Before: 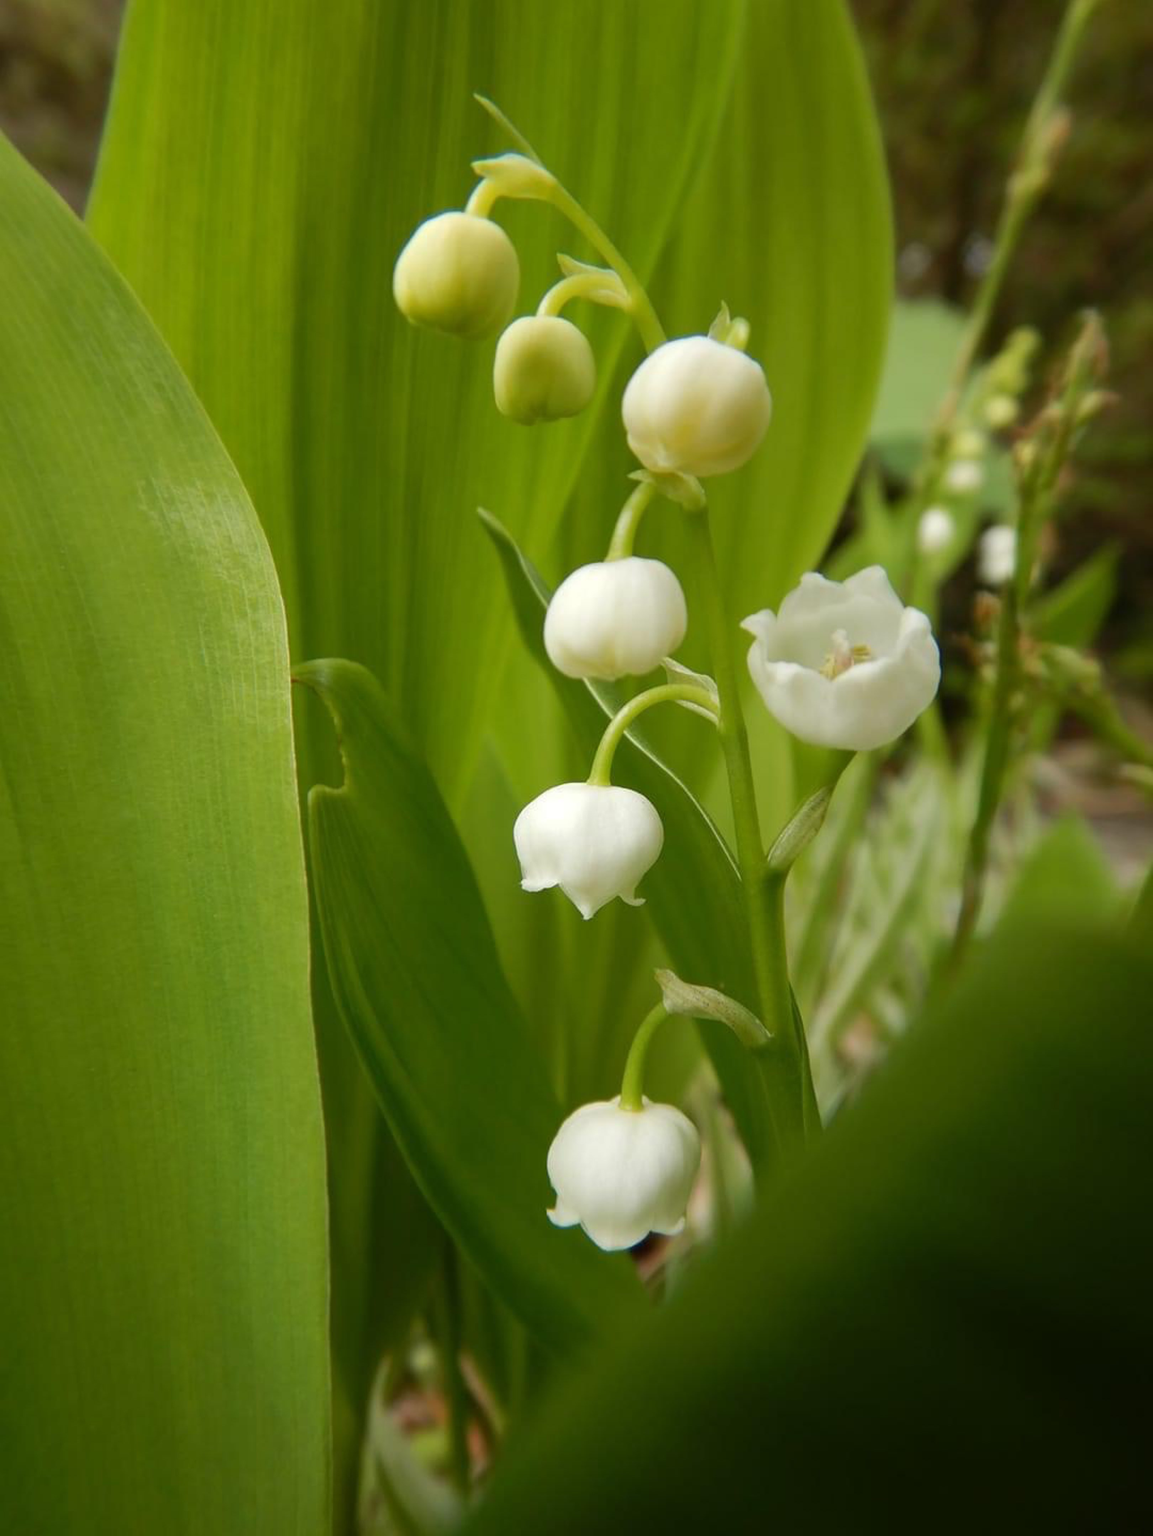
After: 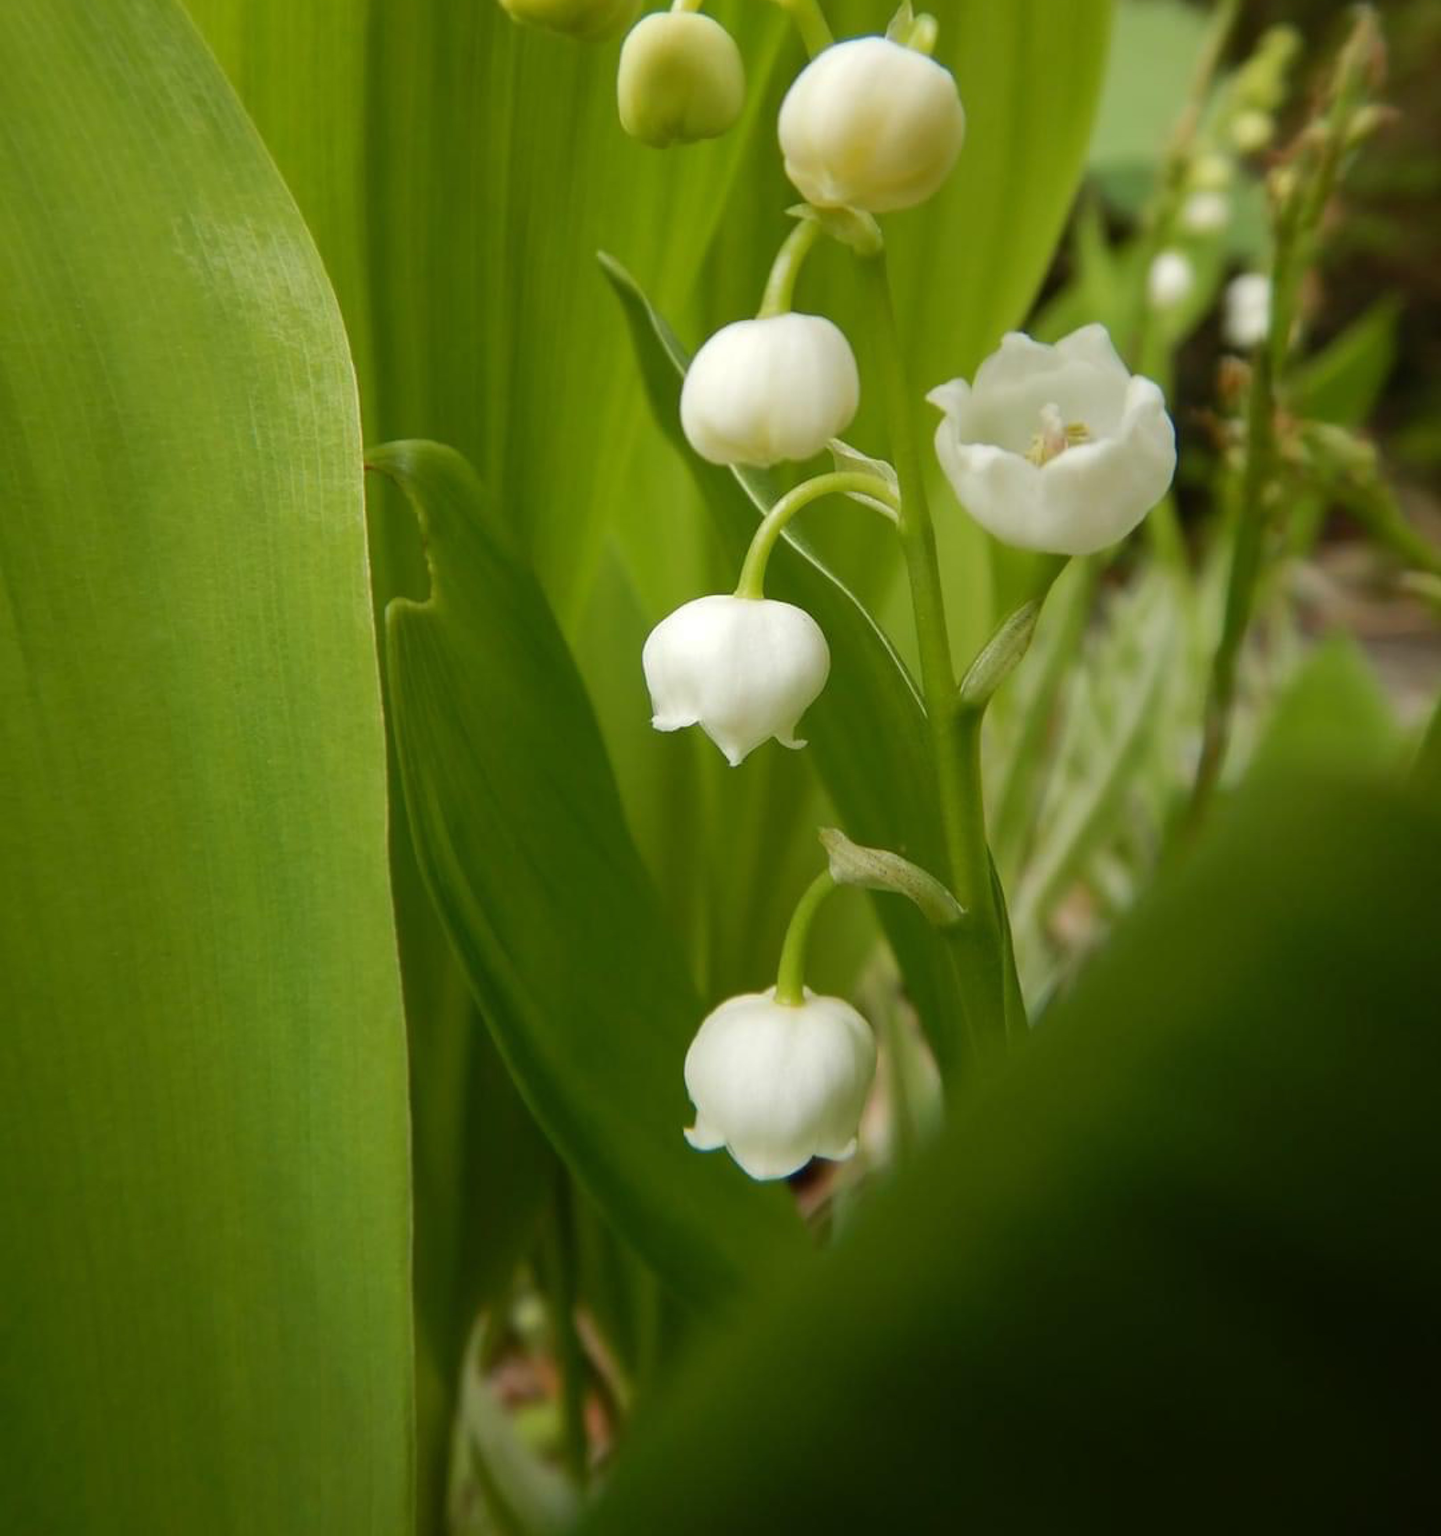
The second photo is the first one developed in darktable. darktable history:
crop and rotate: top 19.986%
